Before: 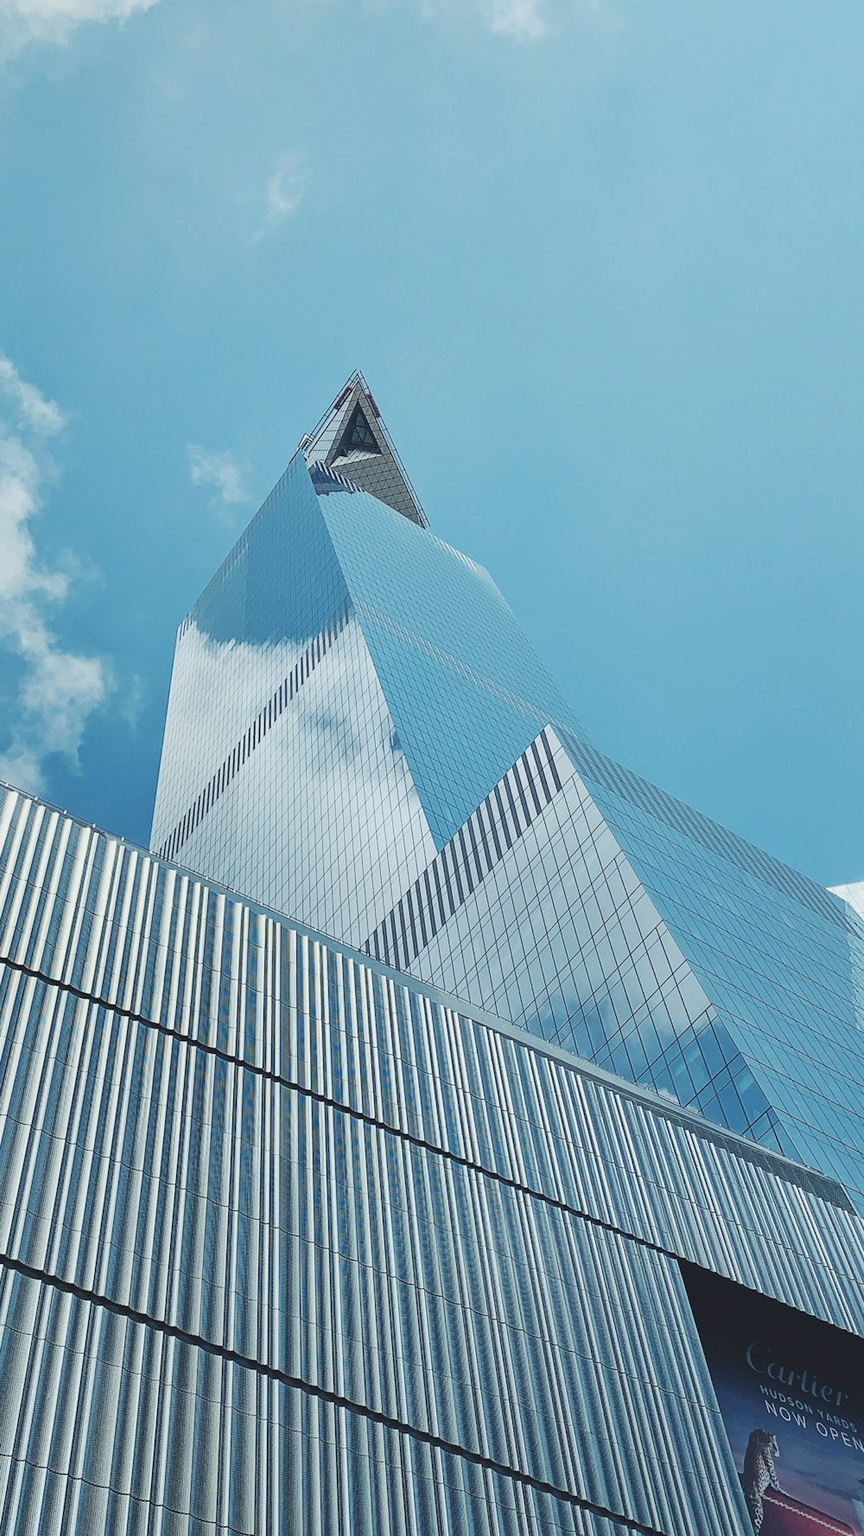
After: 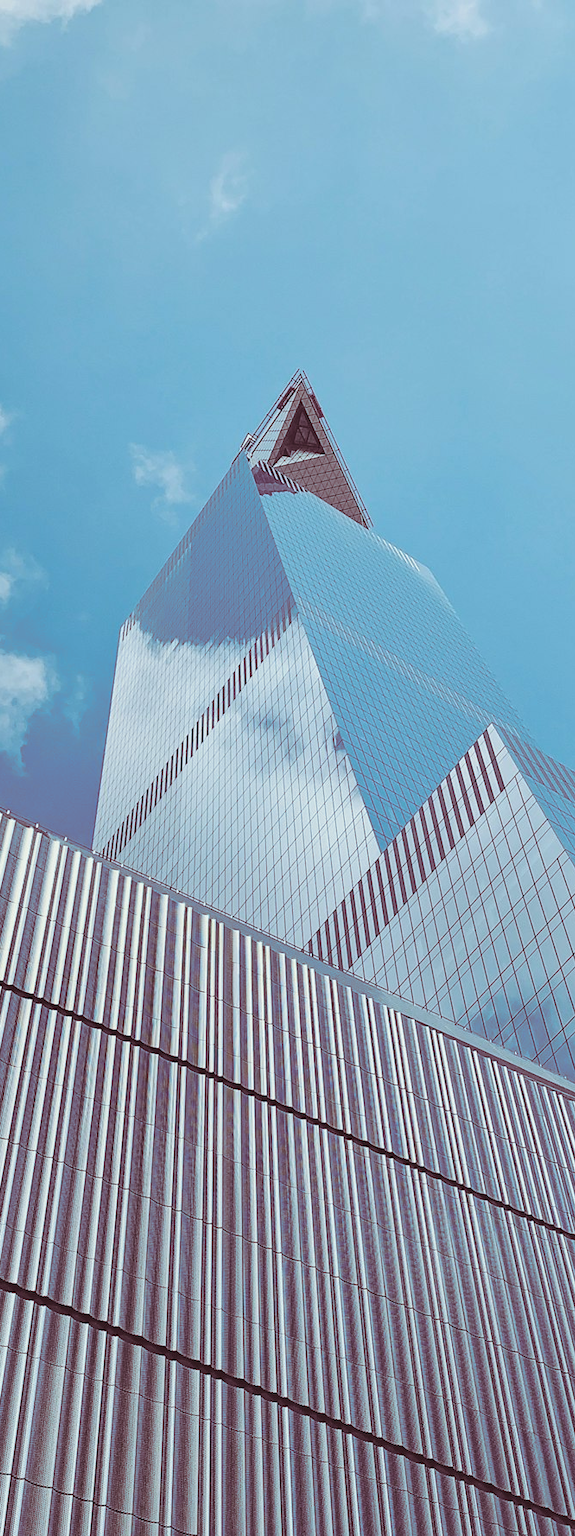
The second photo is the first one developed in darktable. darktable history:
white balance: red 0.98, blue 1.034
split-toning: on, module defaults
crop and rotate: left 6.617%, right 26.717%
